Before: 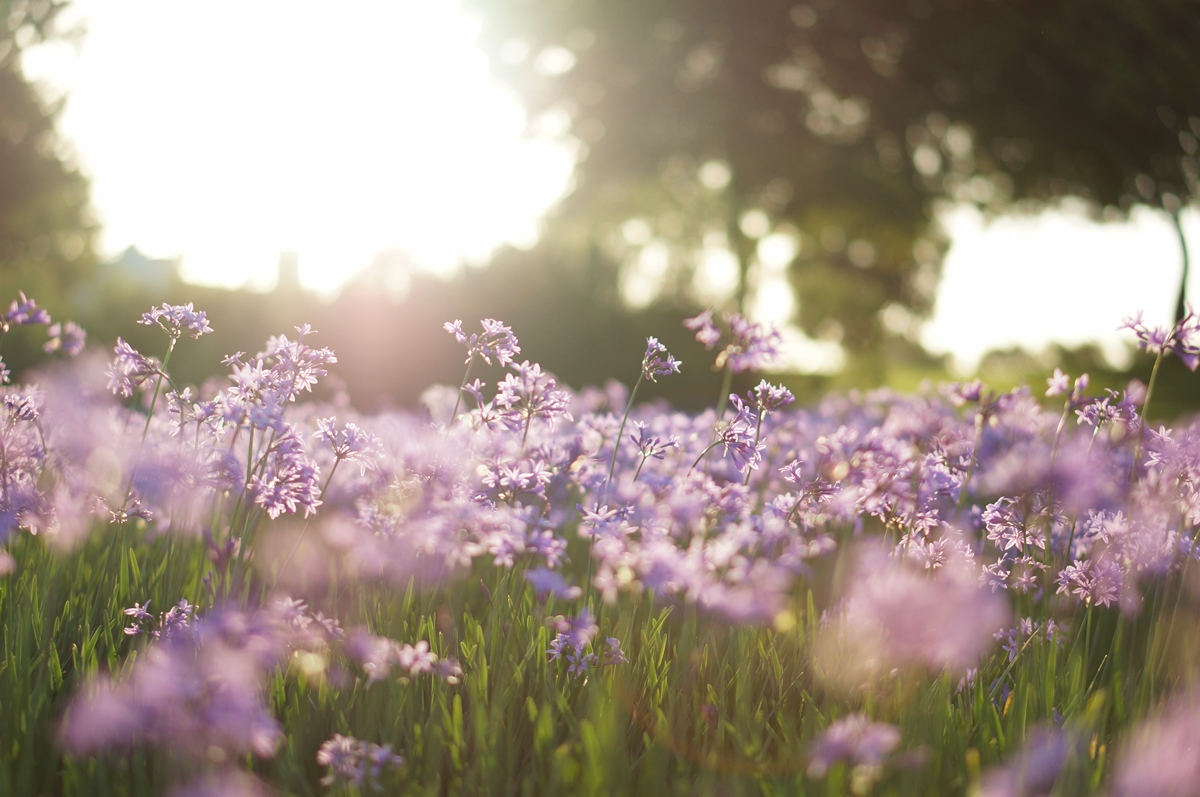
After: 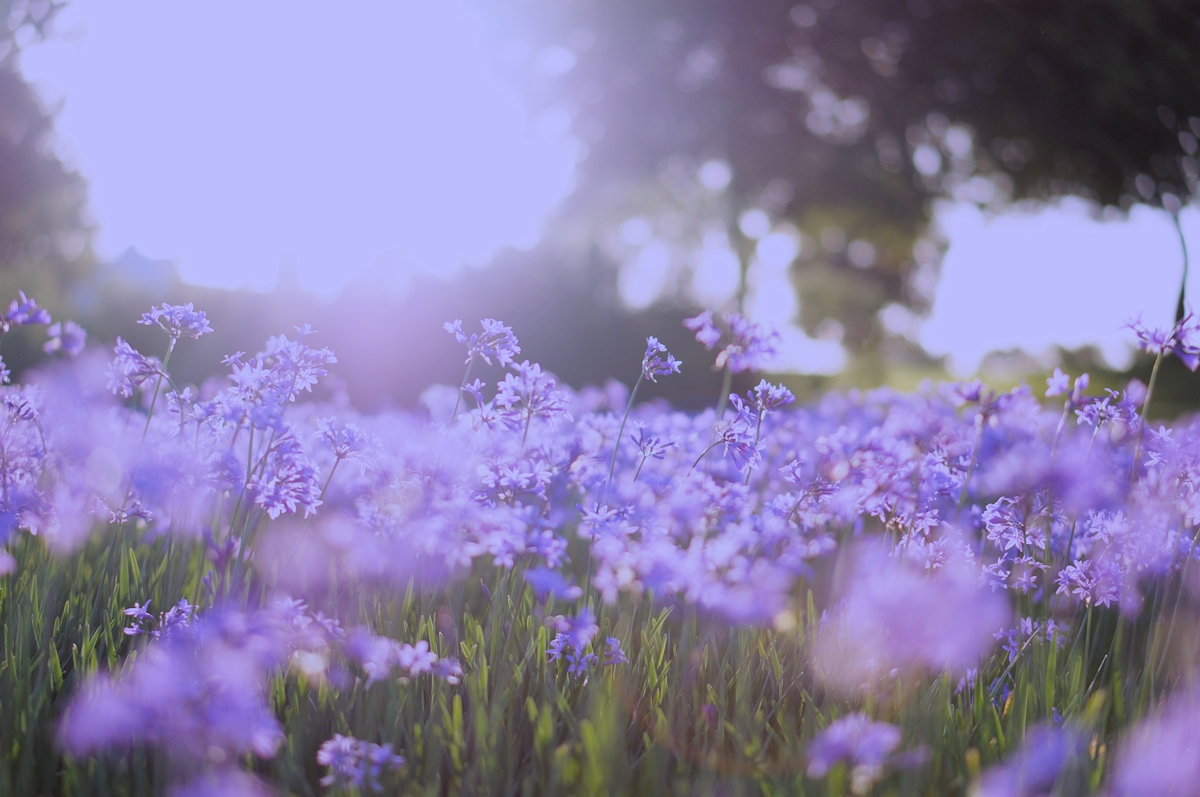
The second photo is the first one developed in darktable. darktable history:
filmic rgb: black relative exposure -7.65 EV, white relative exposure 4.56 EV, hardness 3.61
white balance: red 0.98, blue 1.61
